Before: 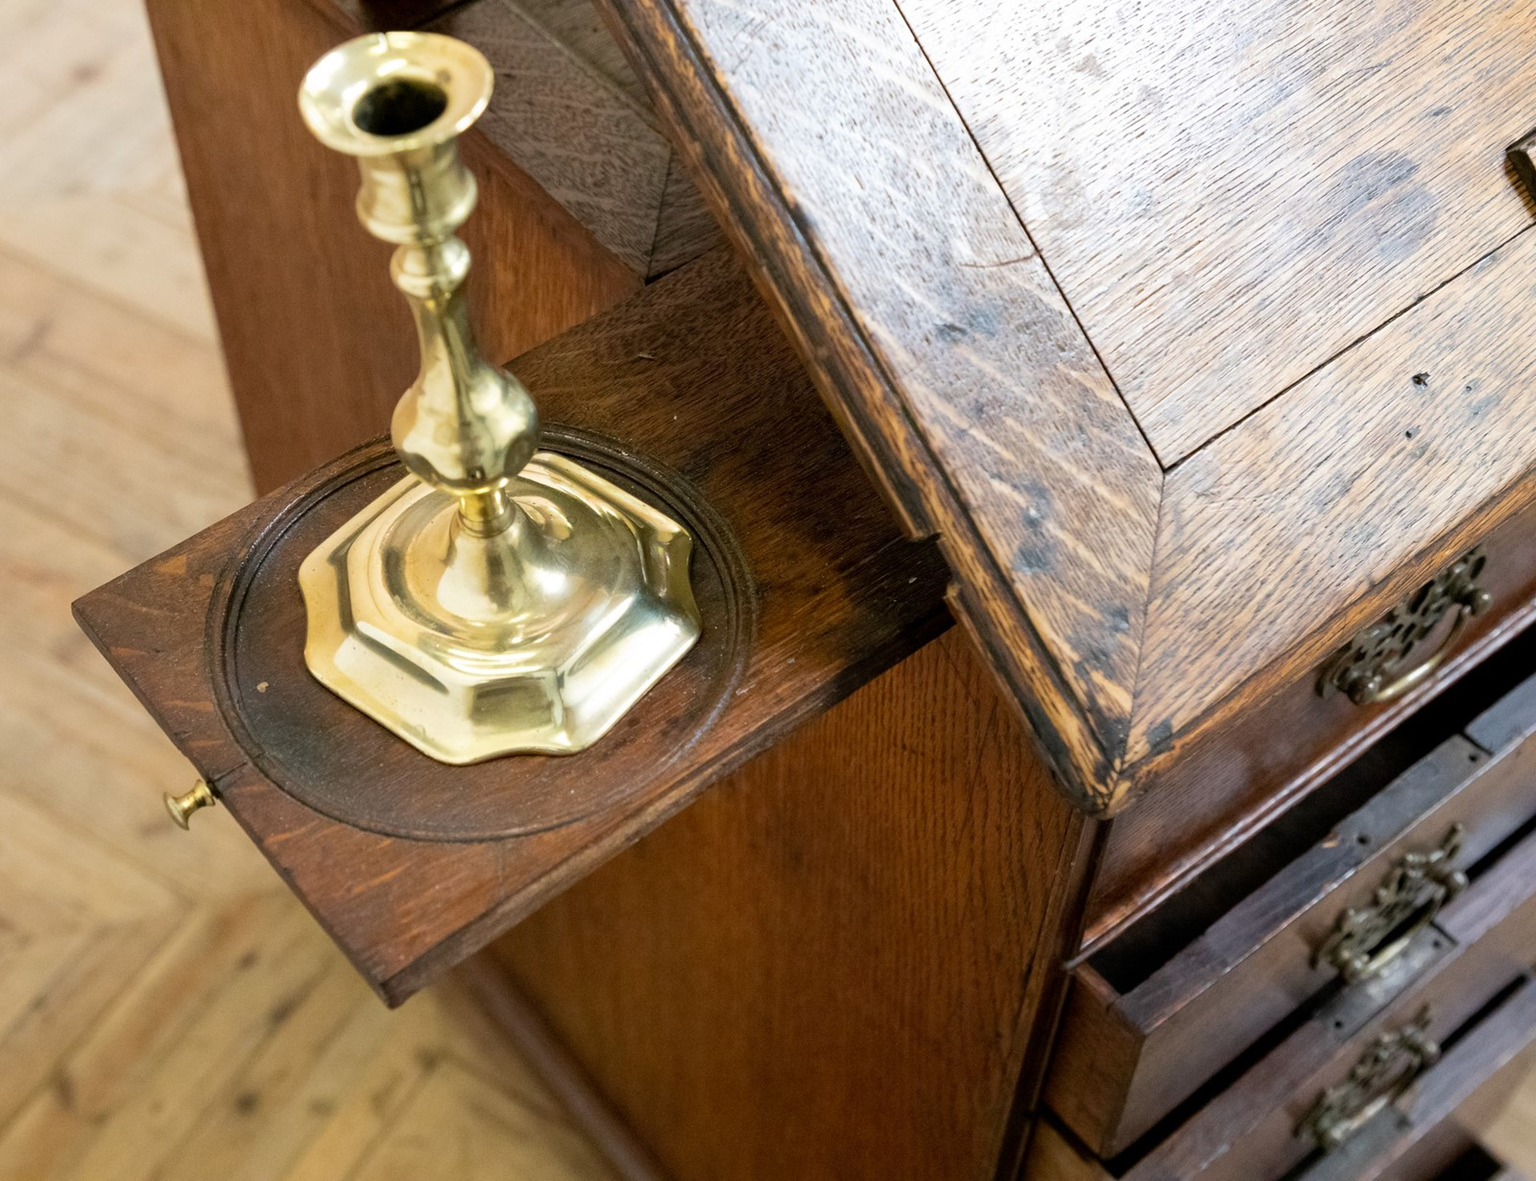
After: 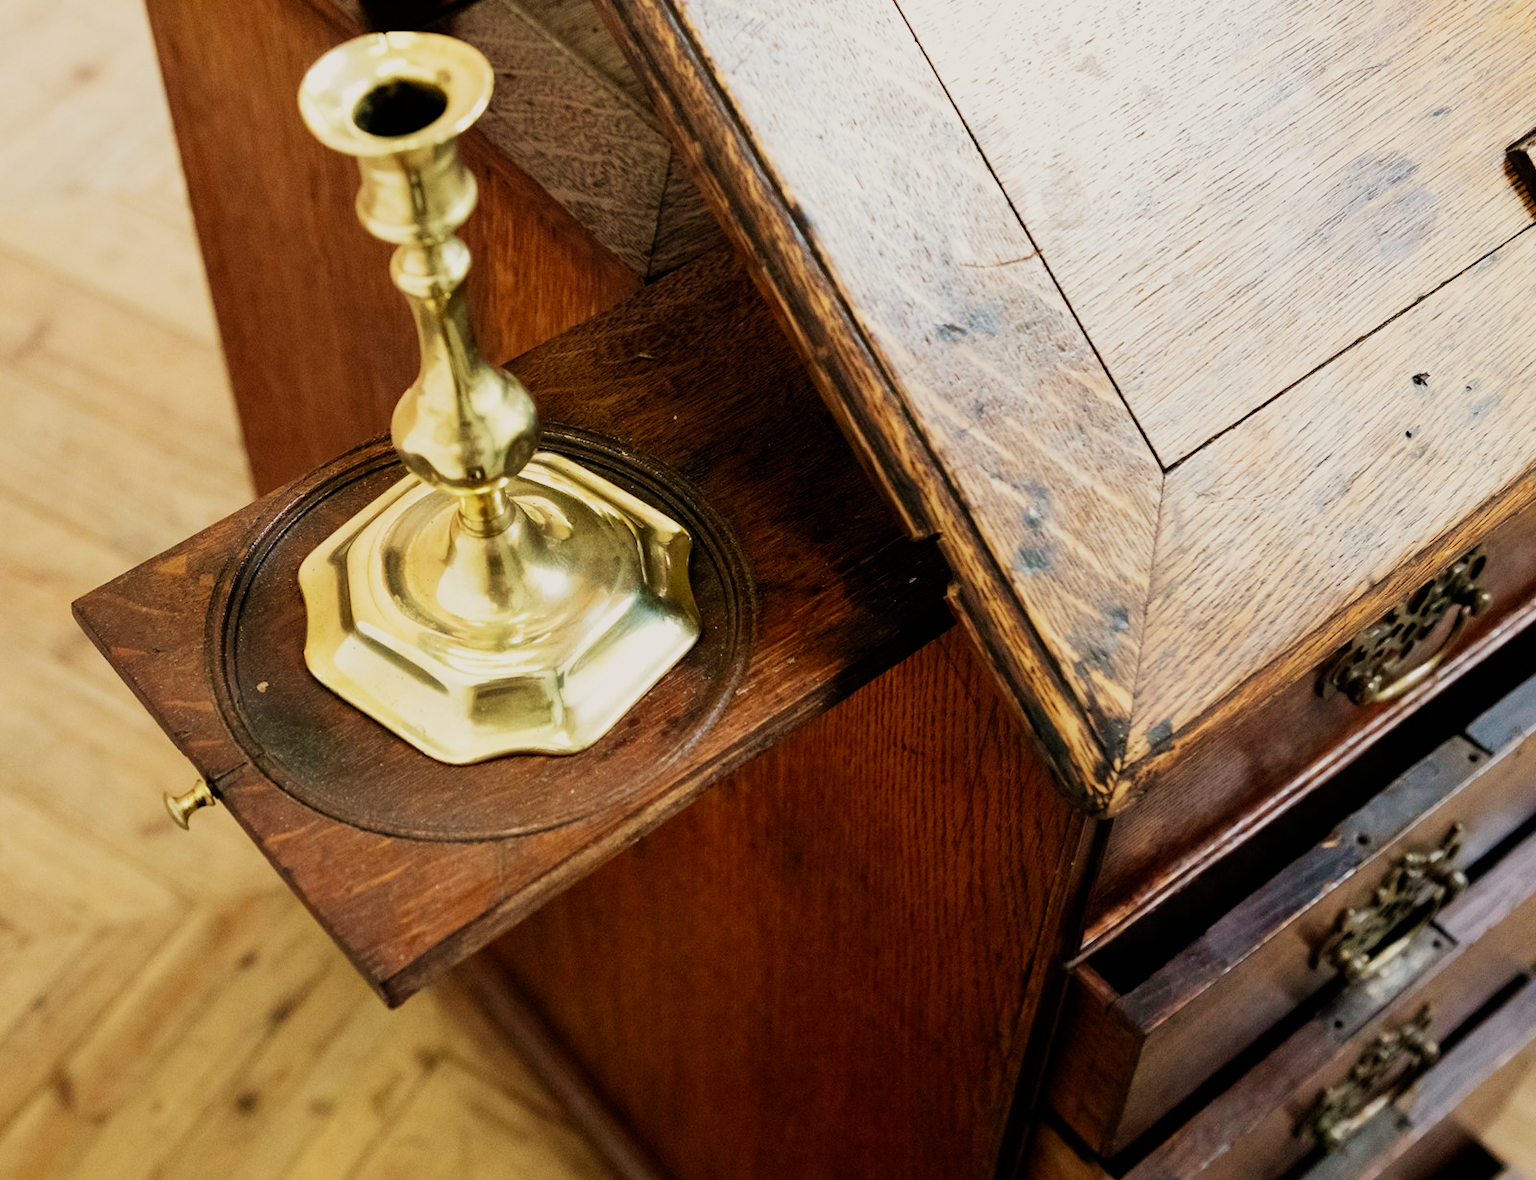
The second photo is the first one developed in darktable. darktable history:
velvia: on, module defaults
sigmoid: contrast 1.7, skew -0.2, preserve hue 0%, red attenuation 0.1, red rotation 0.035, green attenuation 0.1, green rotation -0.017, blue attenuation 0.15, blue rotation -0.052, base primaries Rec2020
white balance: red 1.045, blue 0.932
